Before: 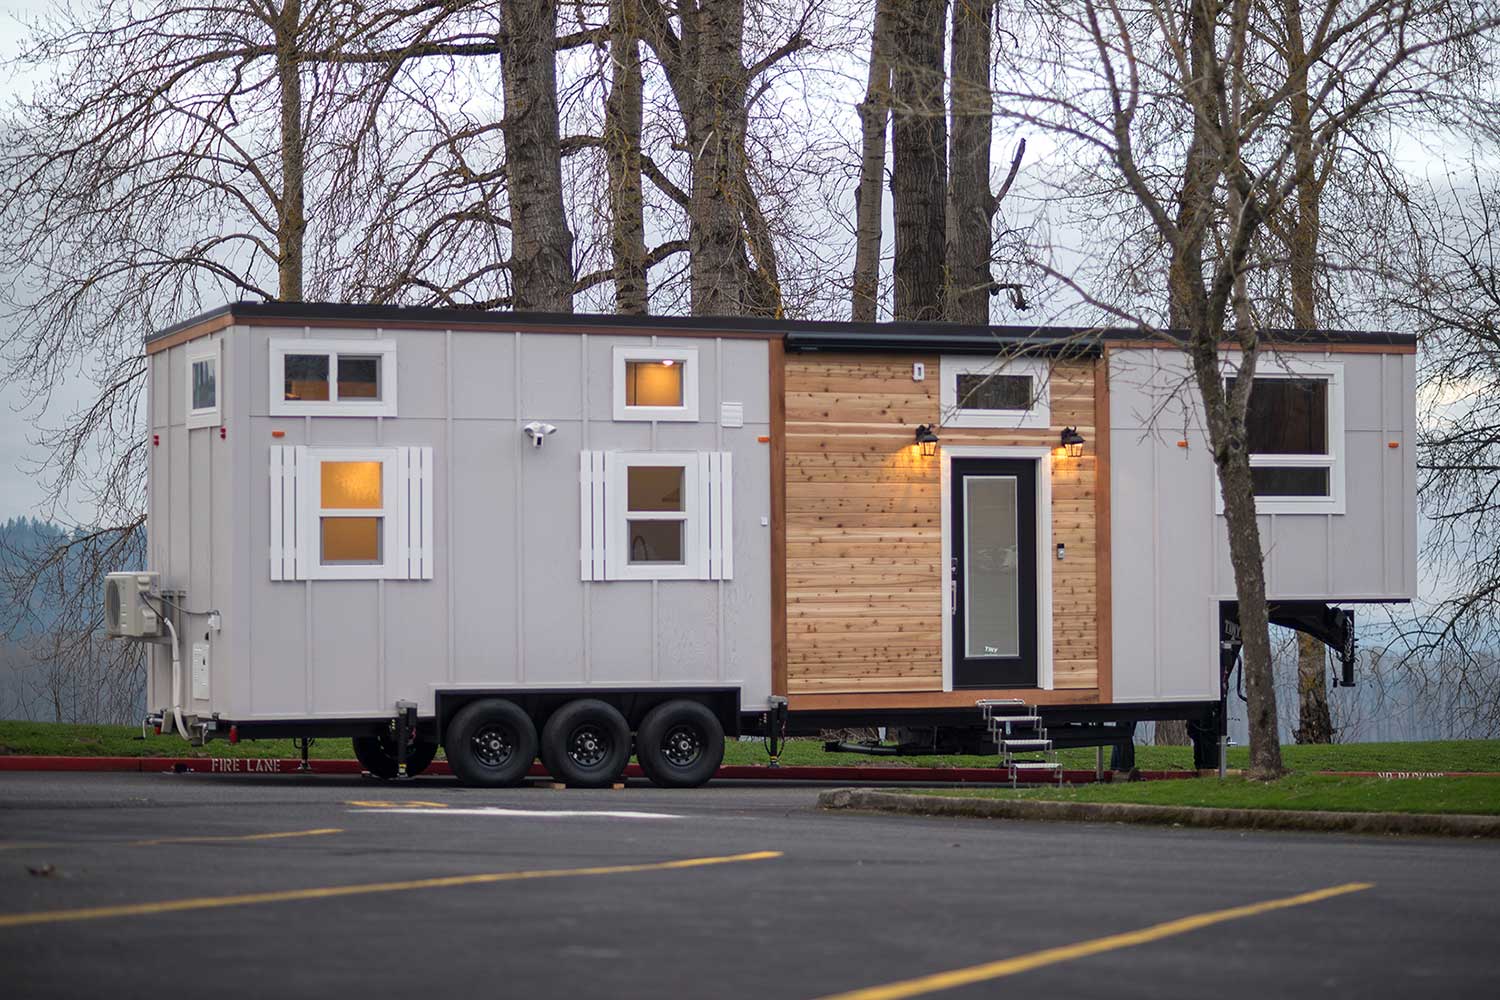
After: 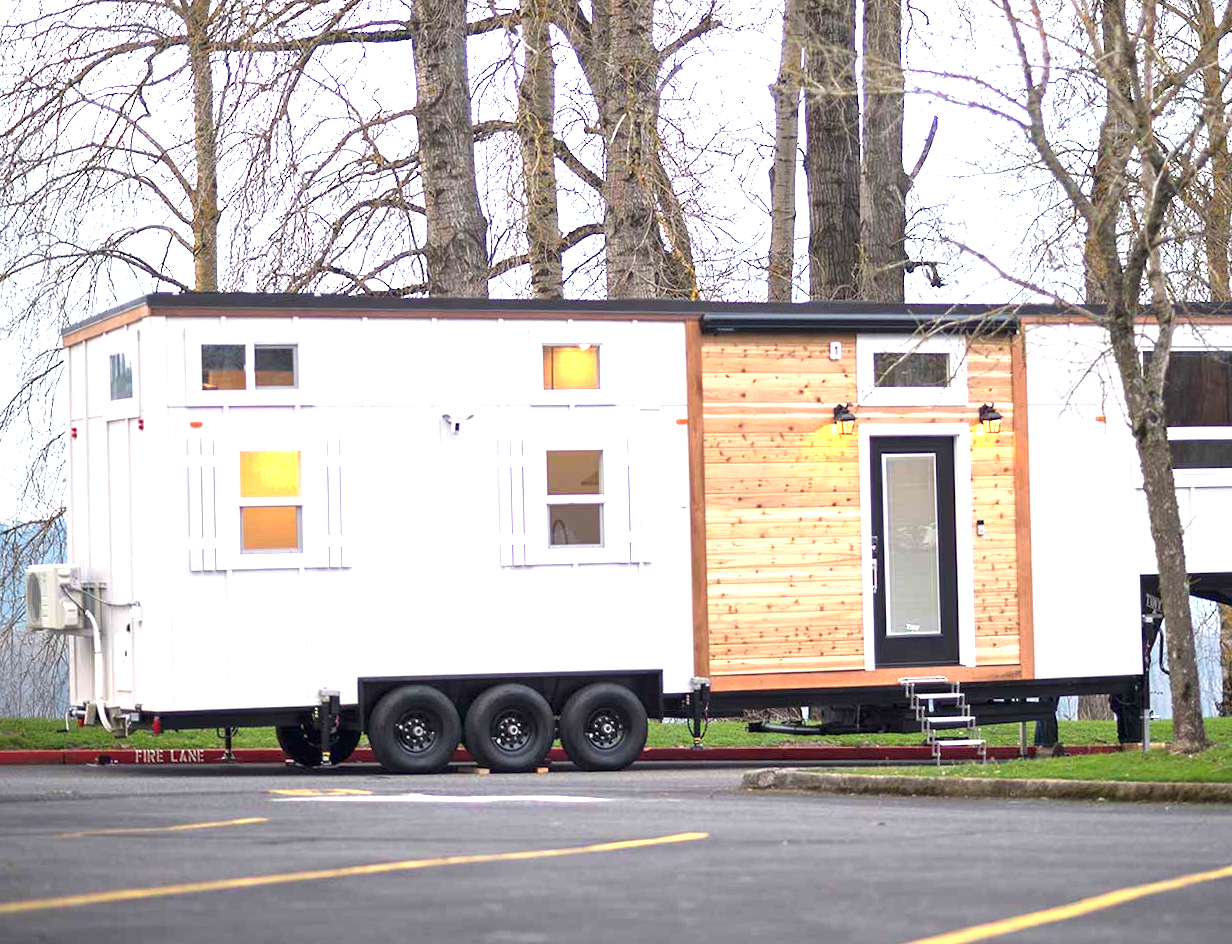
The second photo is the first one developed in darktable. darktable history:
crop and rotate: angle 1°, left 4.281%, top 0.642%, right 11.383%, bottom 2.486%
exposure: black level correction 0, exposure 1.7 EV, compensate exposure bias true, compensate highlight preservation false
